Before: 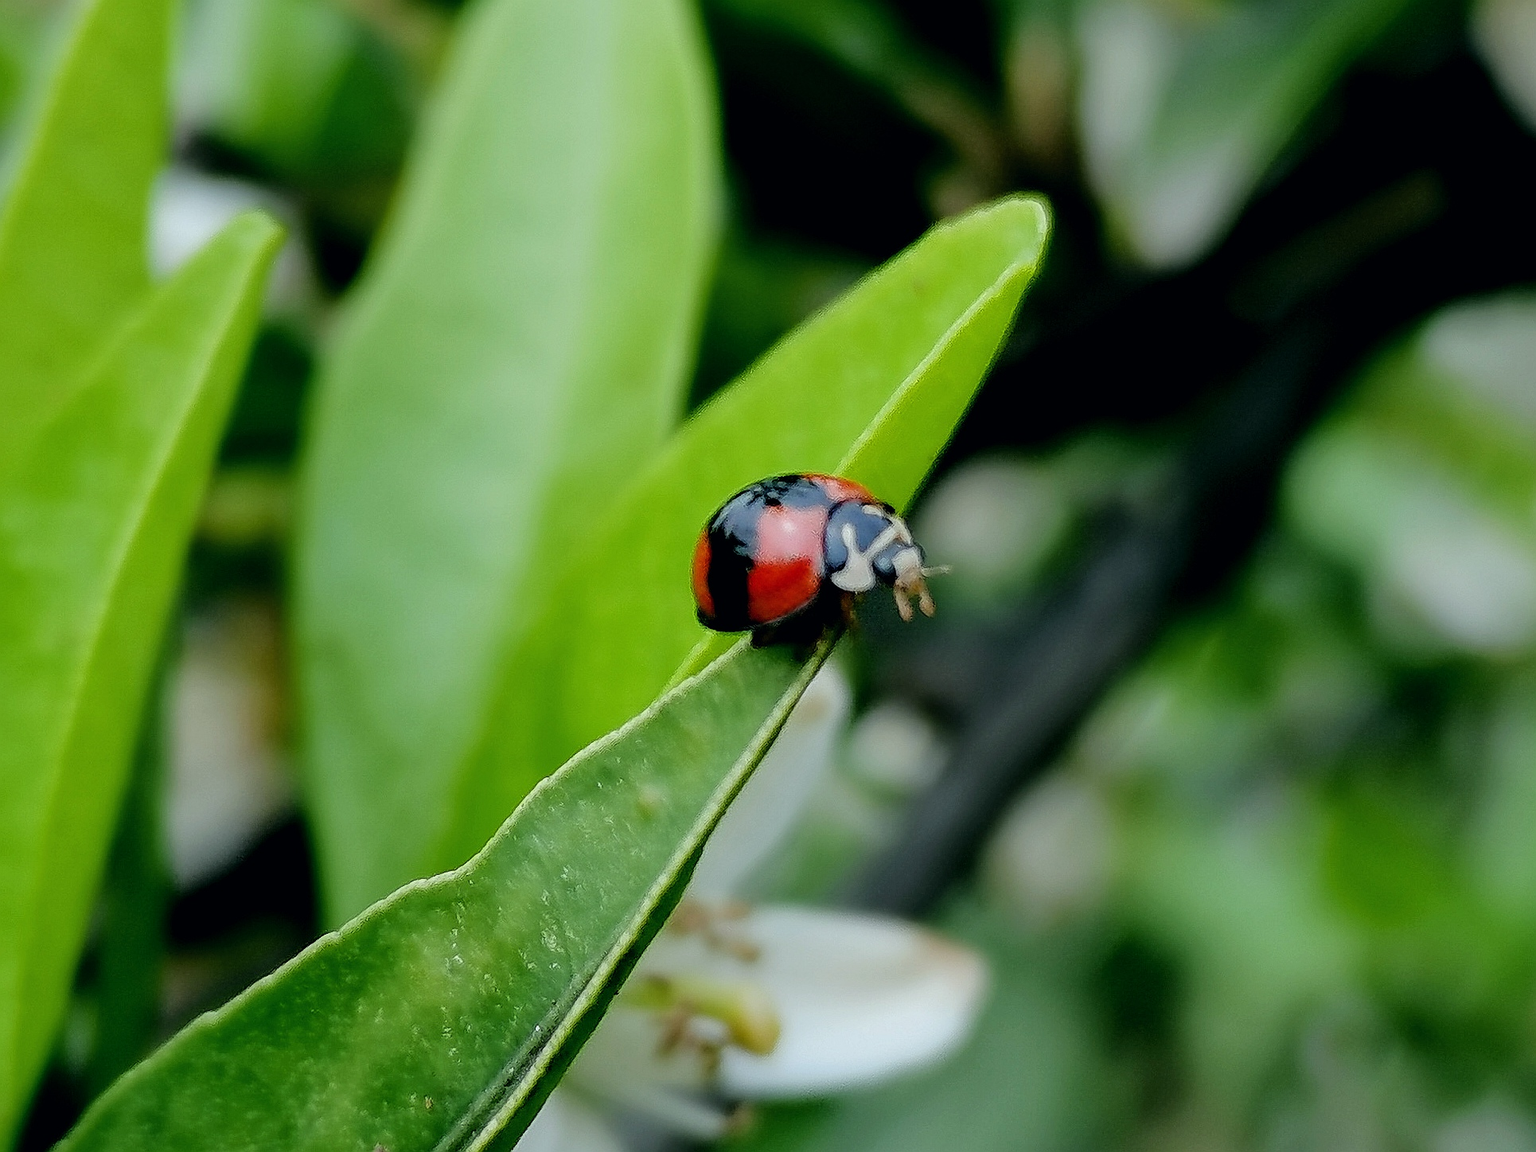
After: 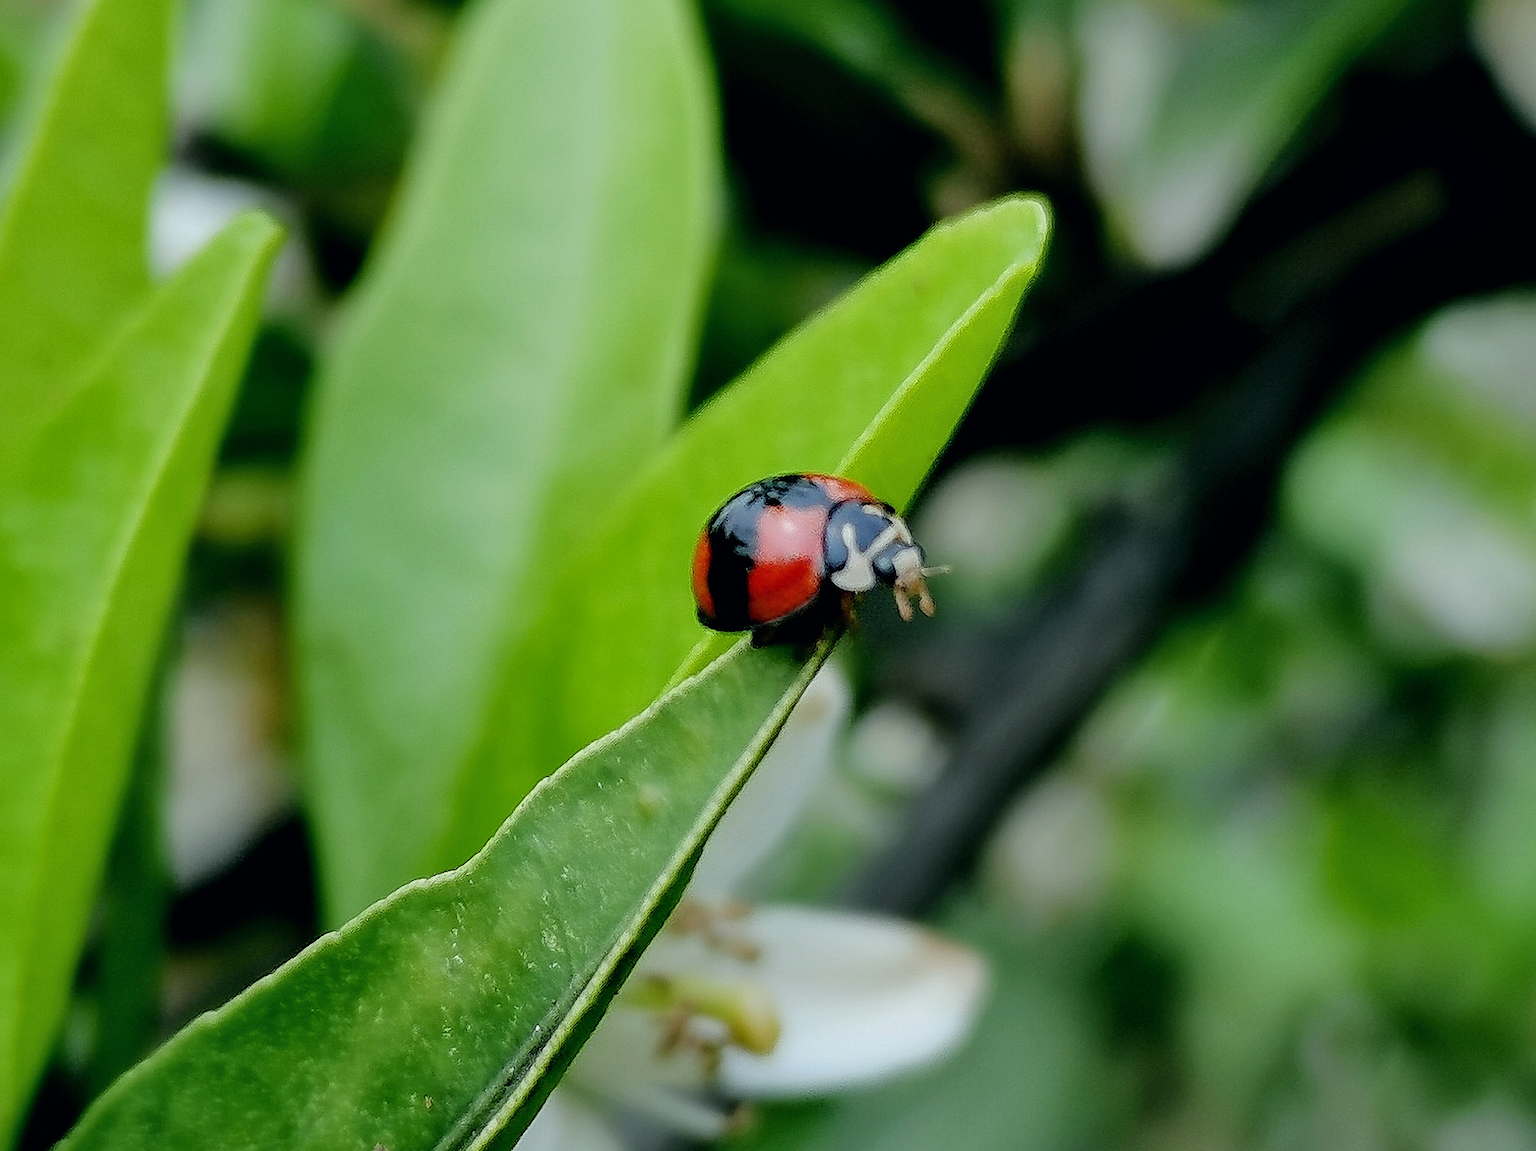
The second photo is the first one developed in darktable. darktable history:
shadows and highlights: shadows 31.54, highlights -32.61, soften with gaussian
